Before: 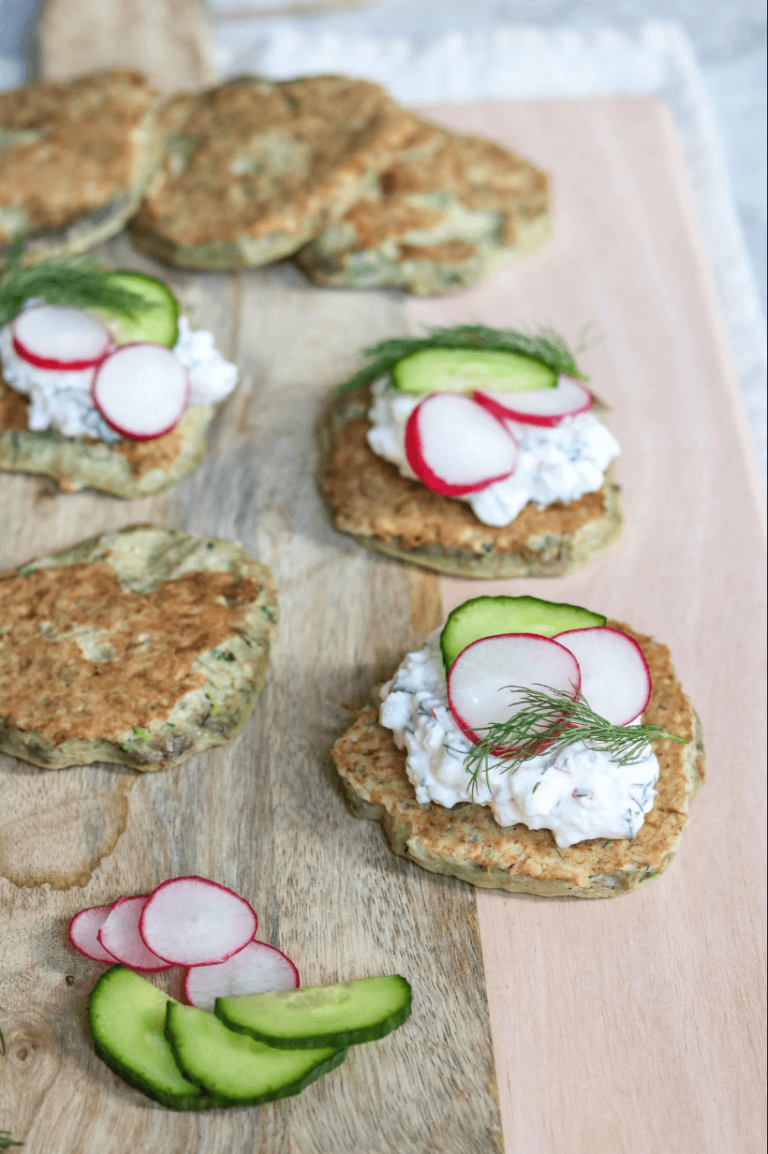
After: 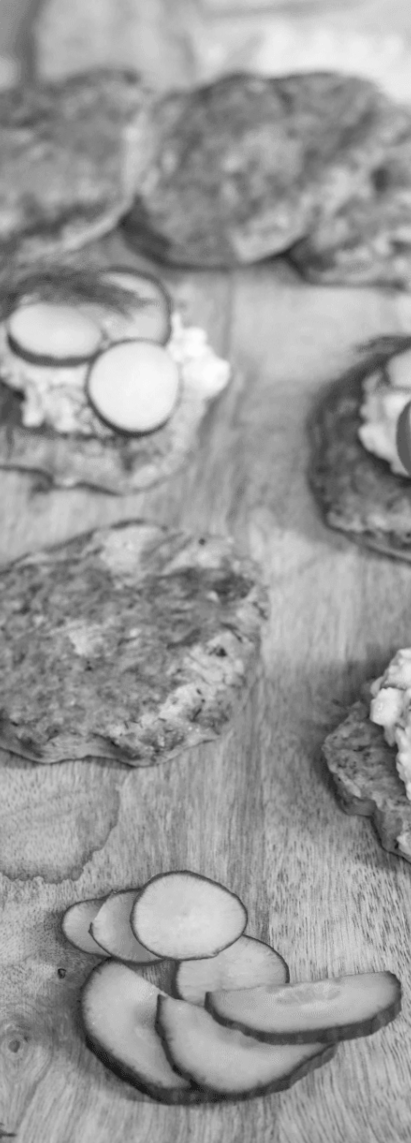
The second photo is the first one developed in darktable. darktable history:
monochrome: on, module defaults
rotate and perspective: rotation 0.192°, lens shift (horizontal) -0.015, crop left 0.005, crop right 0.996, crop top 0.006, crop bottom 0.99
crop: left 0.587%, right 45.588%, bottom 0.086%
